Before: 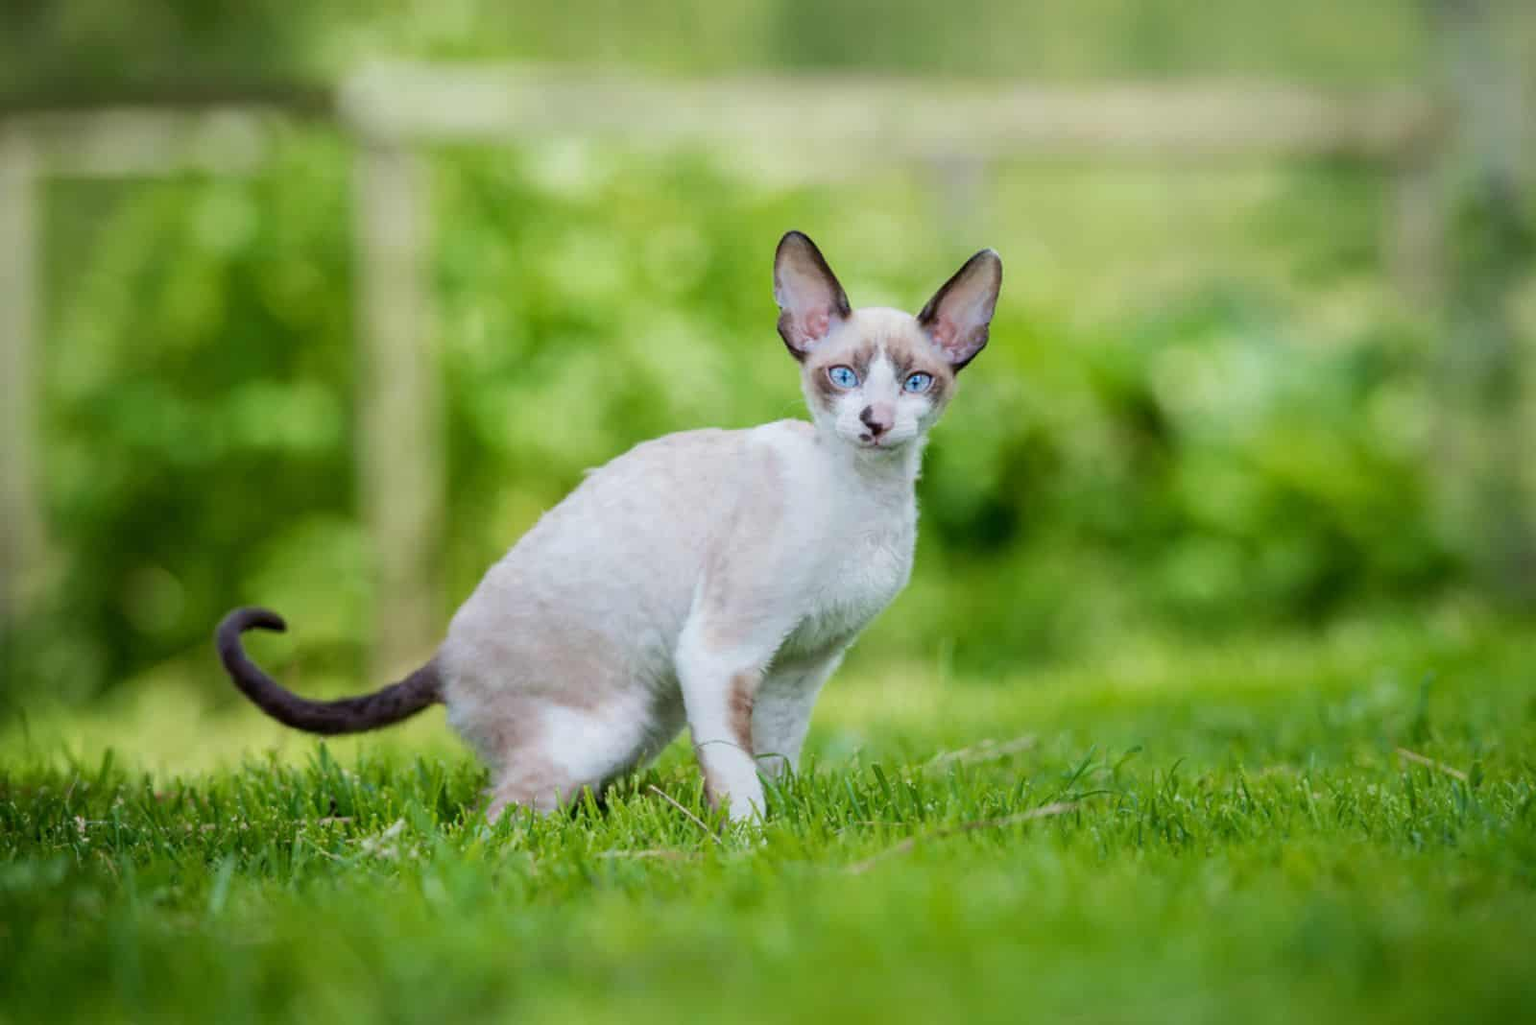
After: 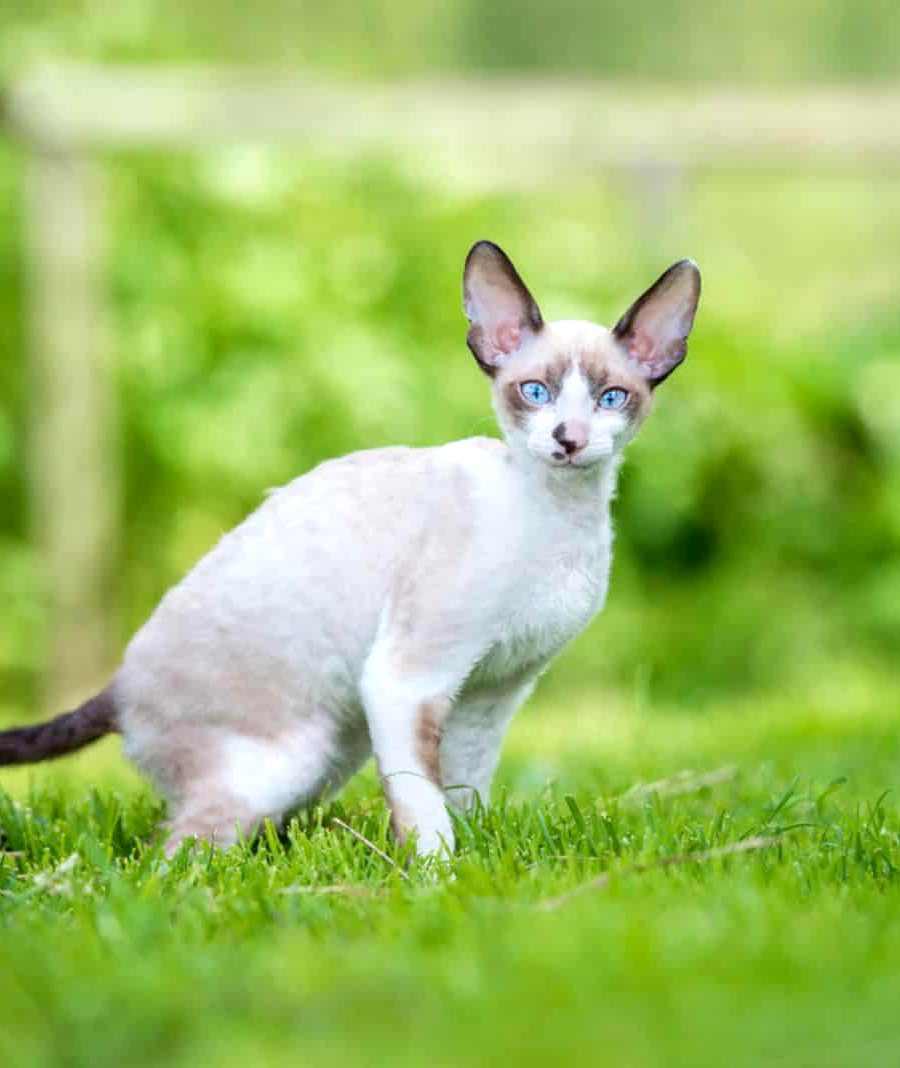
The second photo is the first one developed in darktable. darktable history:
crop: left 21.496%, right 22.254%
exposure: black level correction 0.001, exposure 0.5 EV, compensate exposure bias true, compensate highlight preservation false
